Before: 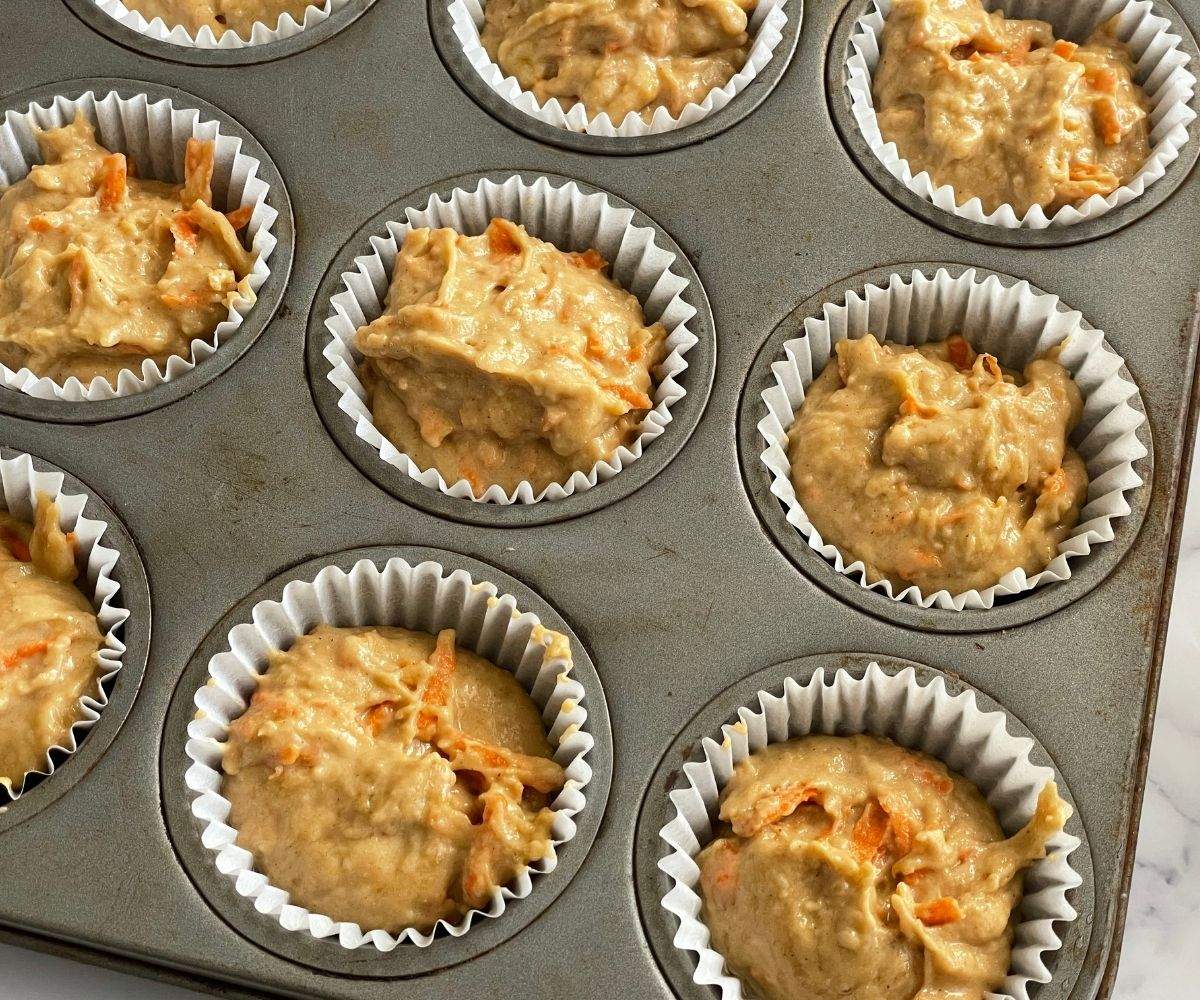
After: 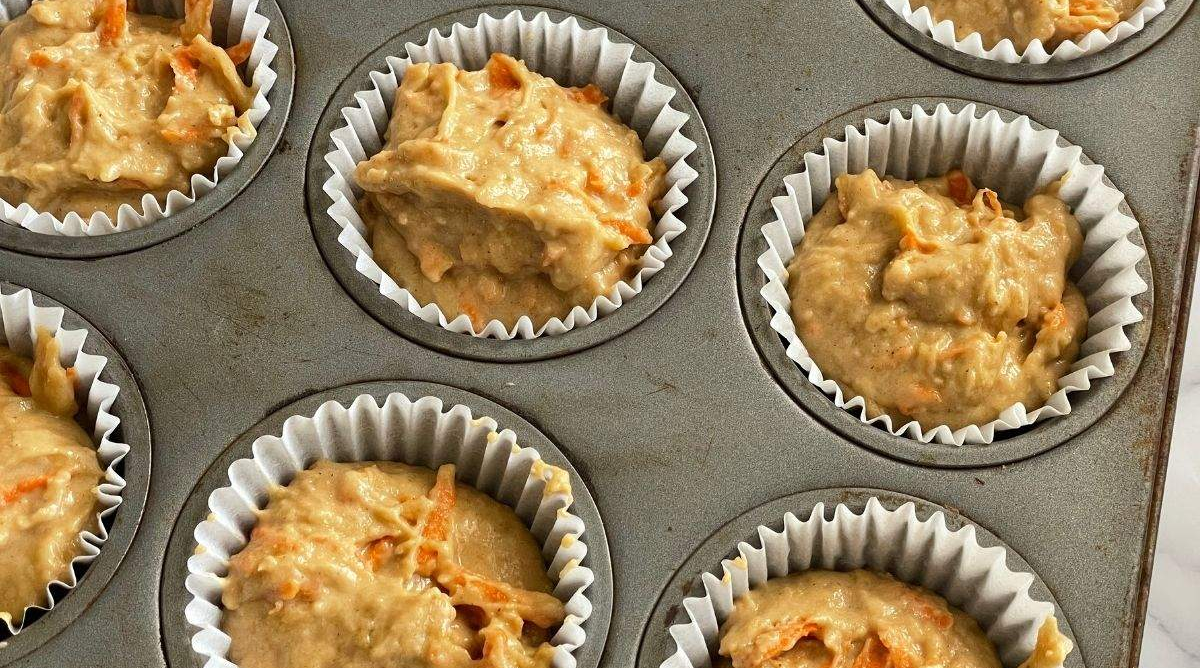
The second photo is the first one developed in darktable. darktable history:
crop: top 16.505%, bottom 16.685%
